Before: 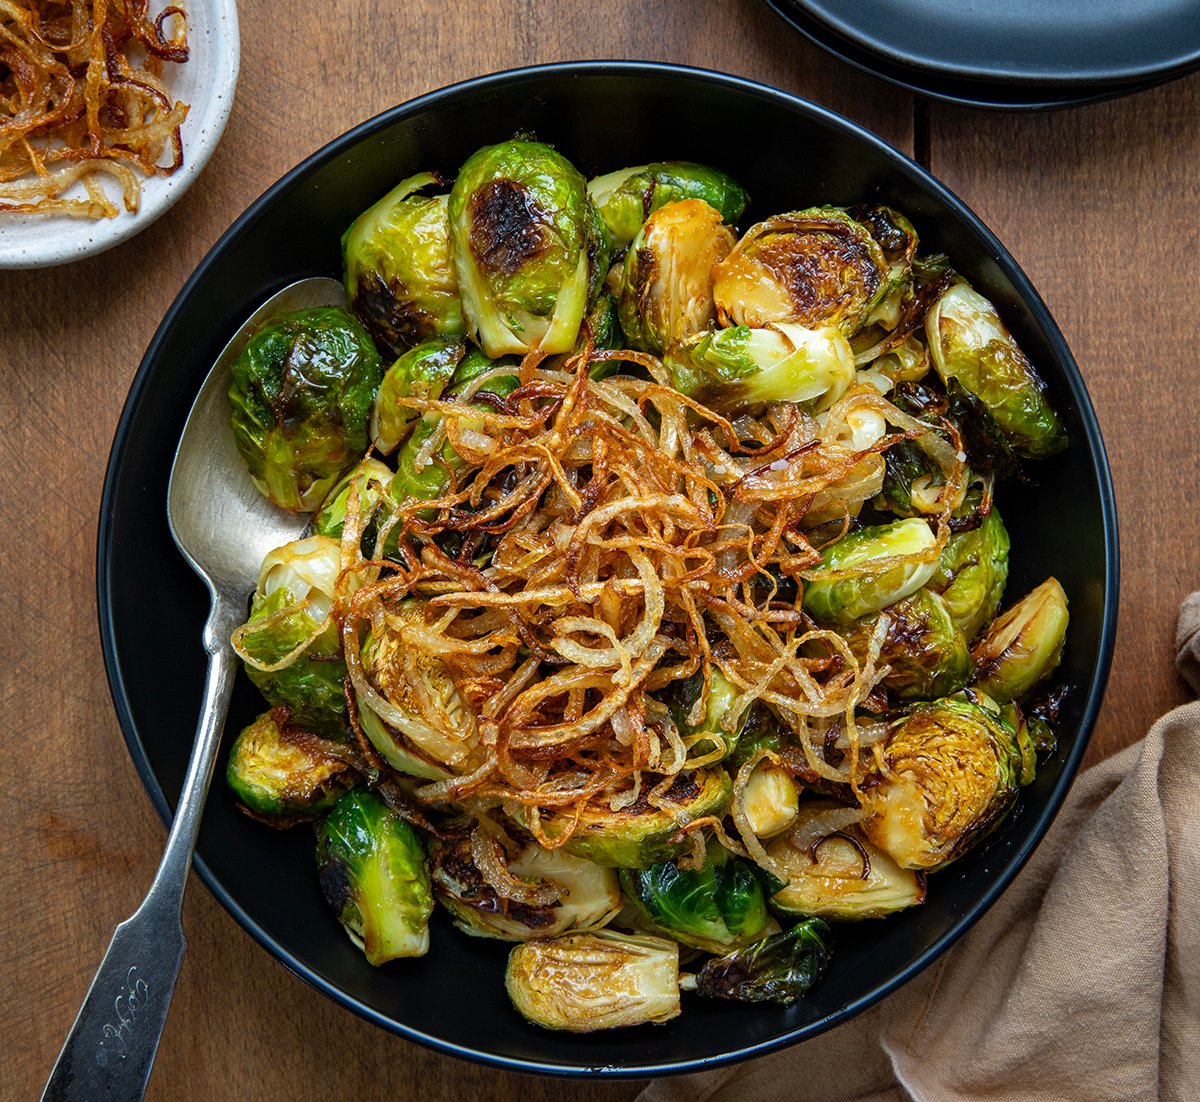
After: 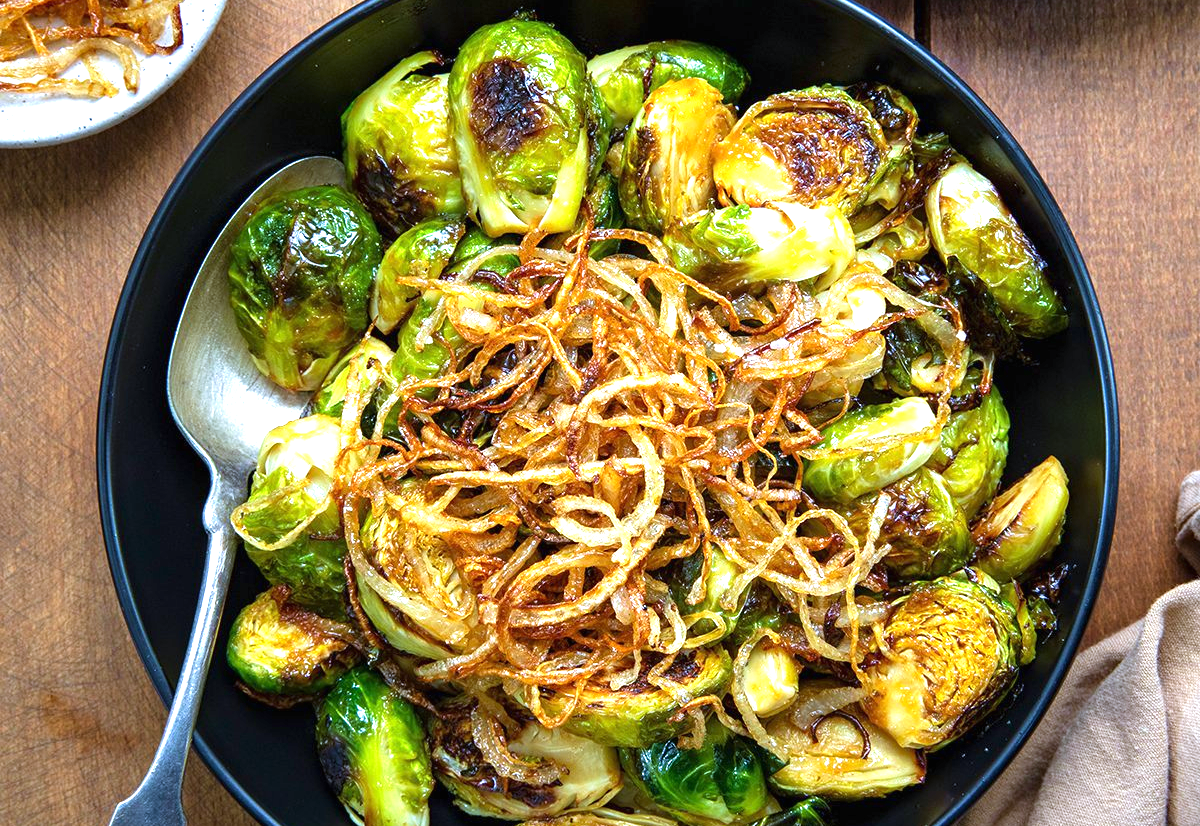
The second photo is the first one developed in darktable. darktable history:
white balance: red 0.926, green 1.003, blue 1.133
velvia: on, module defaults
crop: top 11.038%, bottom 13.962%
exposure: black level correction 0, exposure 1.173 EV, compensate exposure bias true, compensate highlight preservation false
